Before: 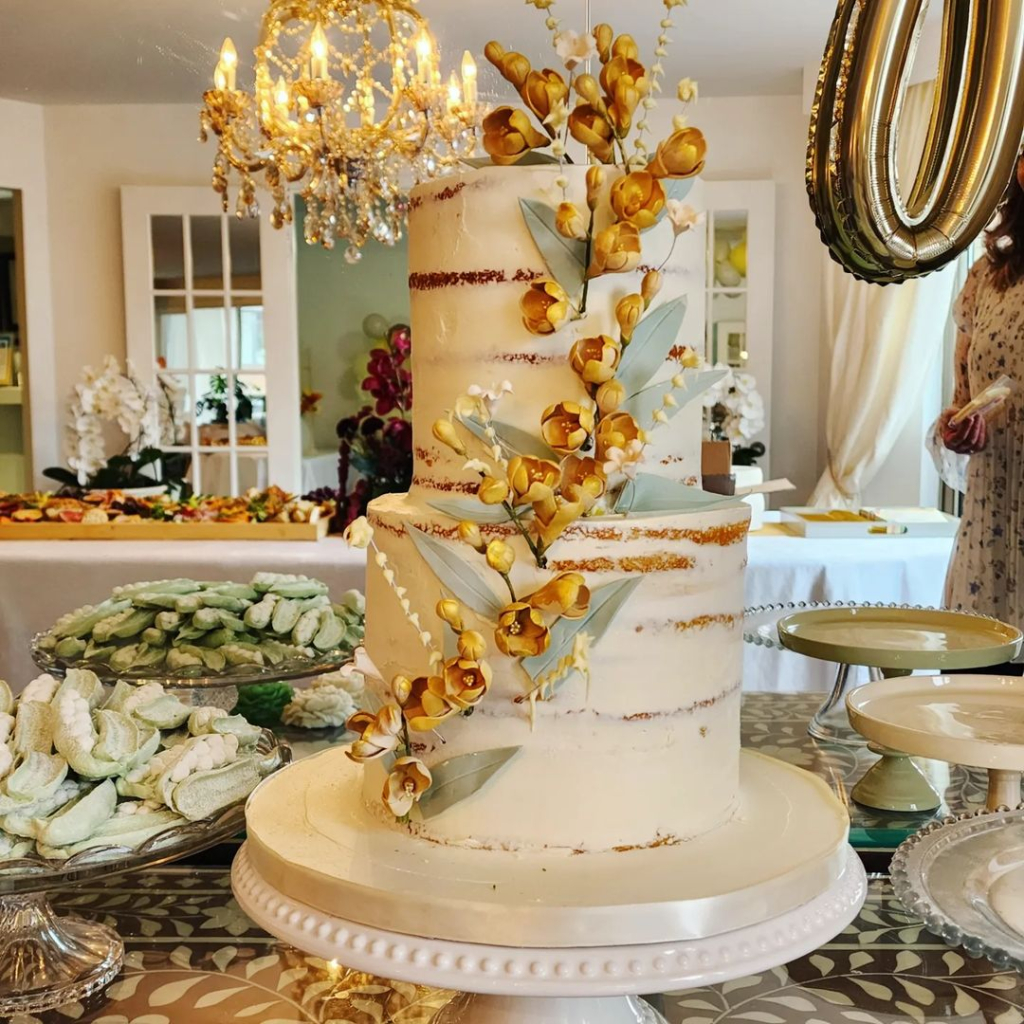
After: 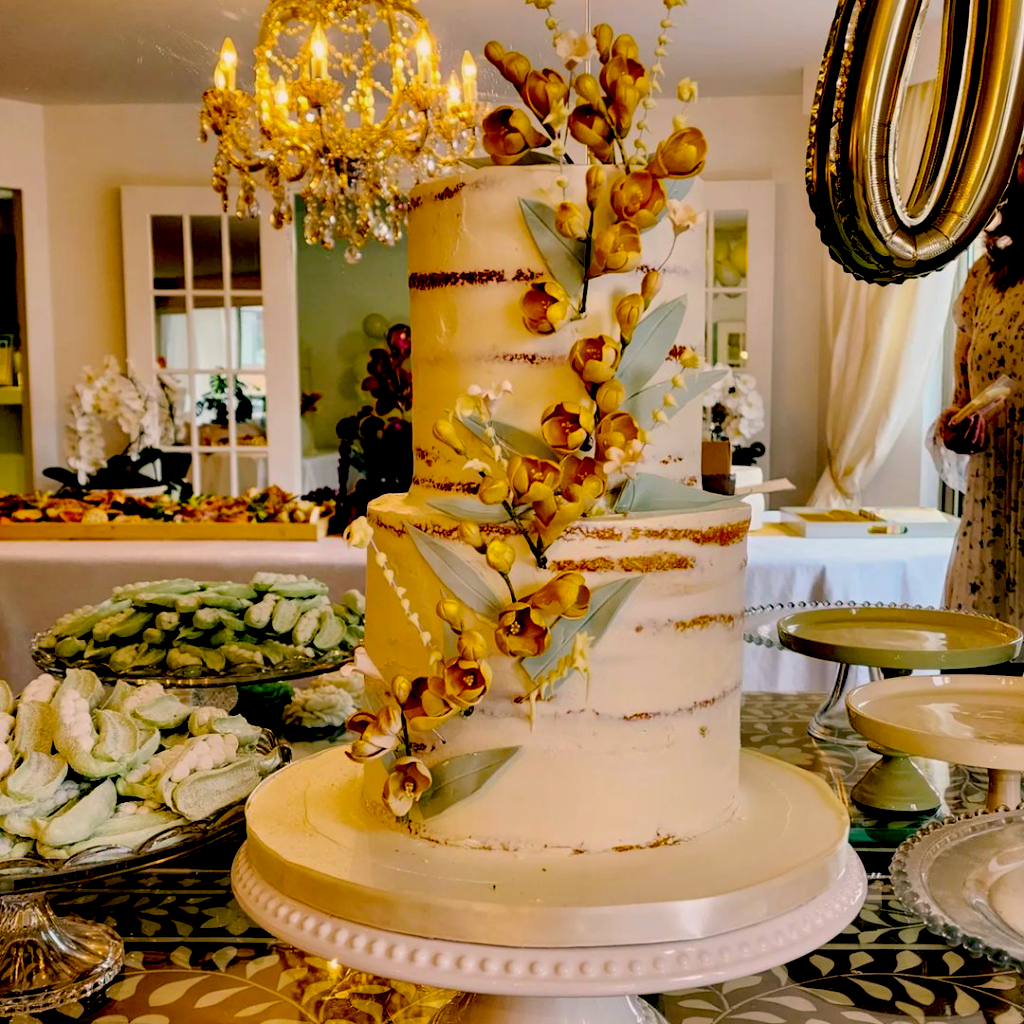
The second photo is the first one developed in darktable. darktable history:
color balance rgb: perceptual saturation grading › global saturation 25%, global vibrance 20%
color correction: highlights a* 12.23, highlights b* 5.41
exposure: black level correction 0.046, exposure -0.228 EV, compensate highlight preservation false
white balance: red 0.978, blue 0.999
